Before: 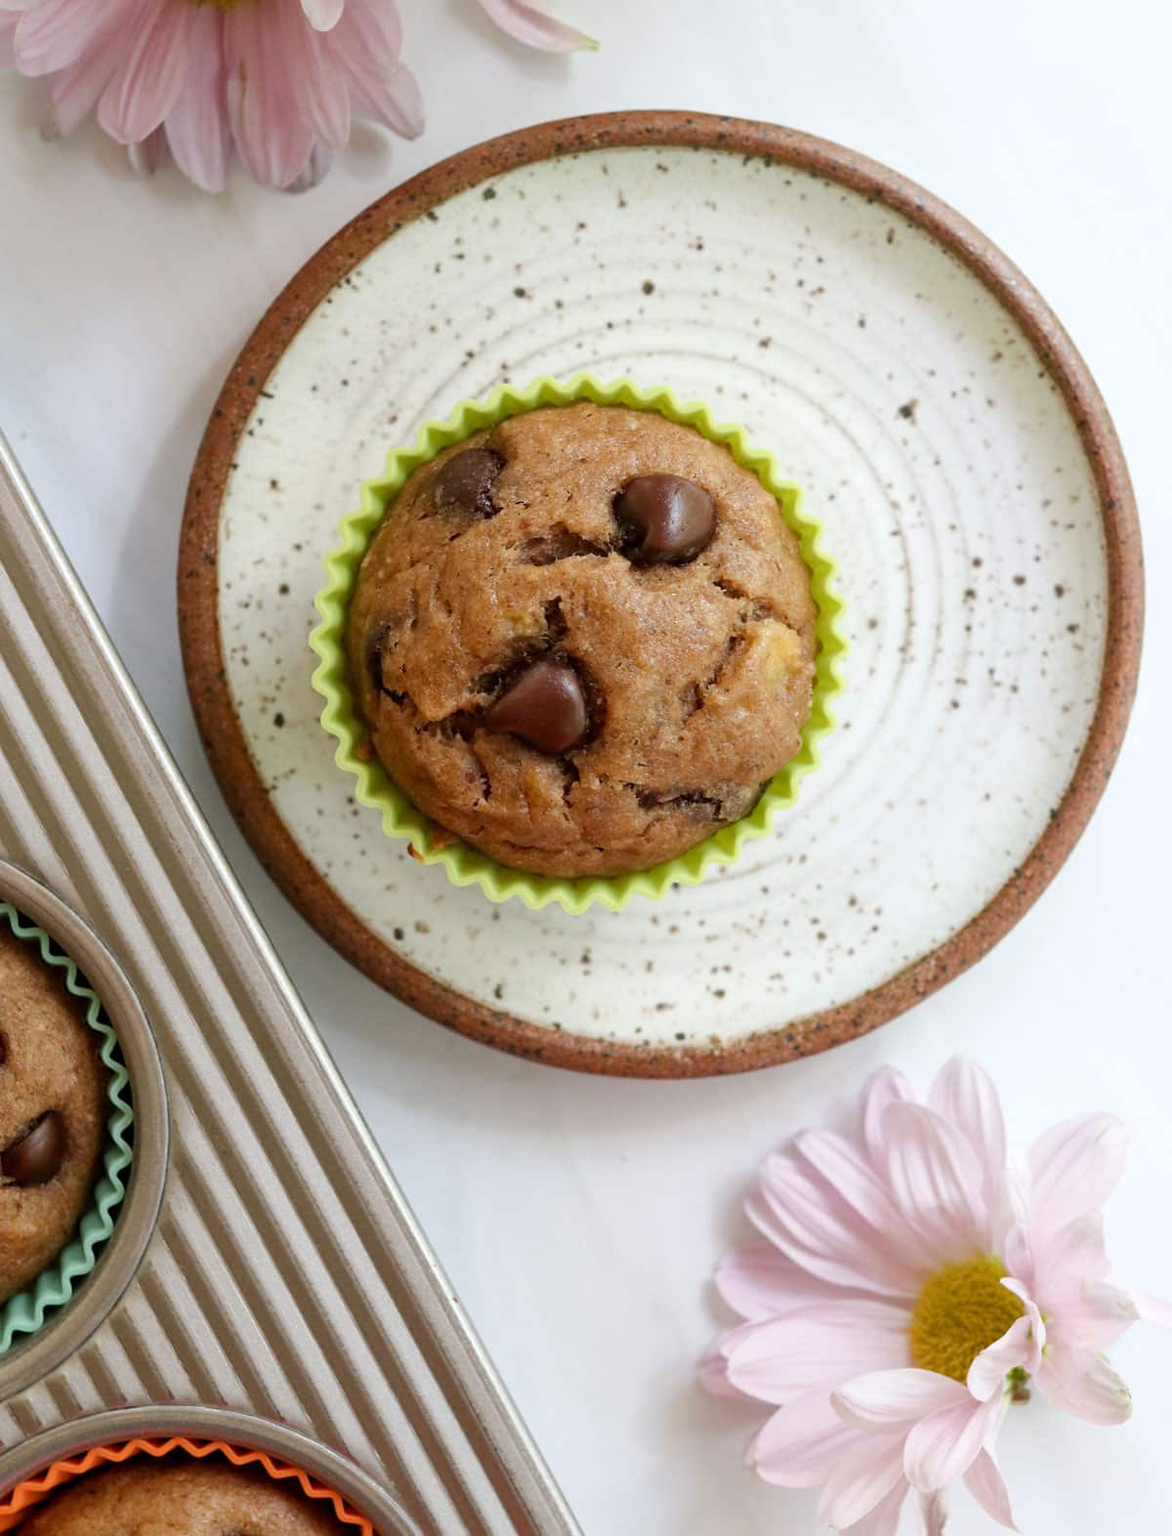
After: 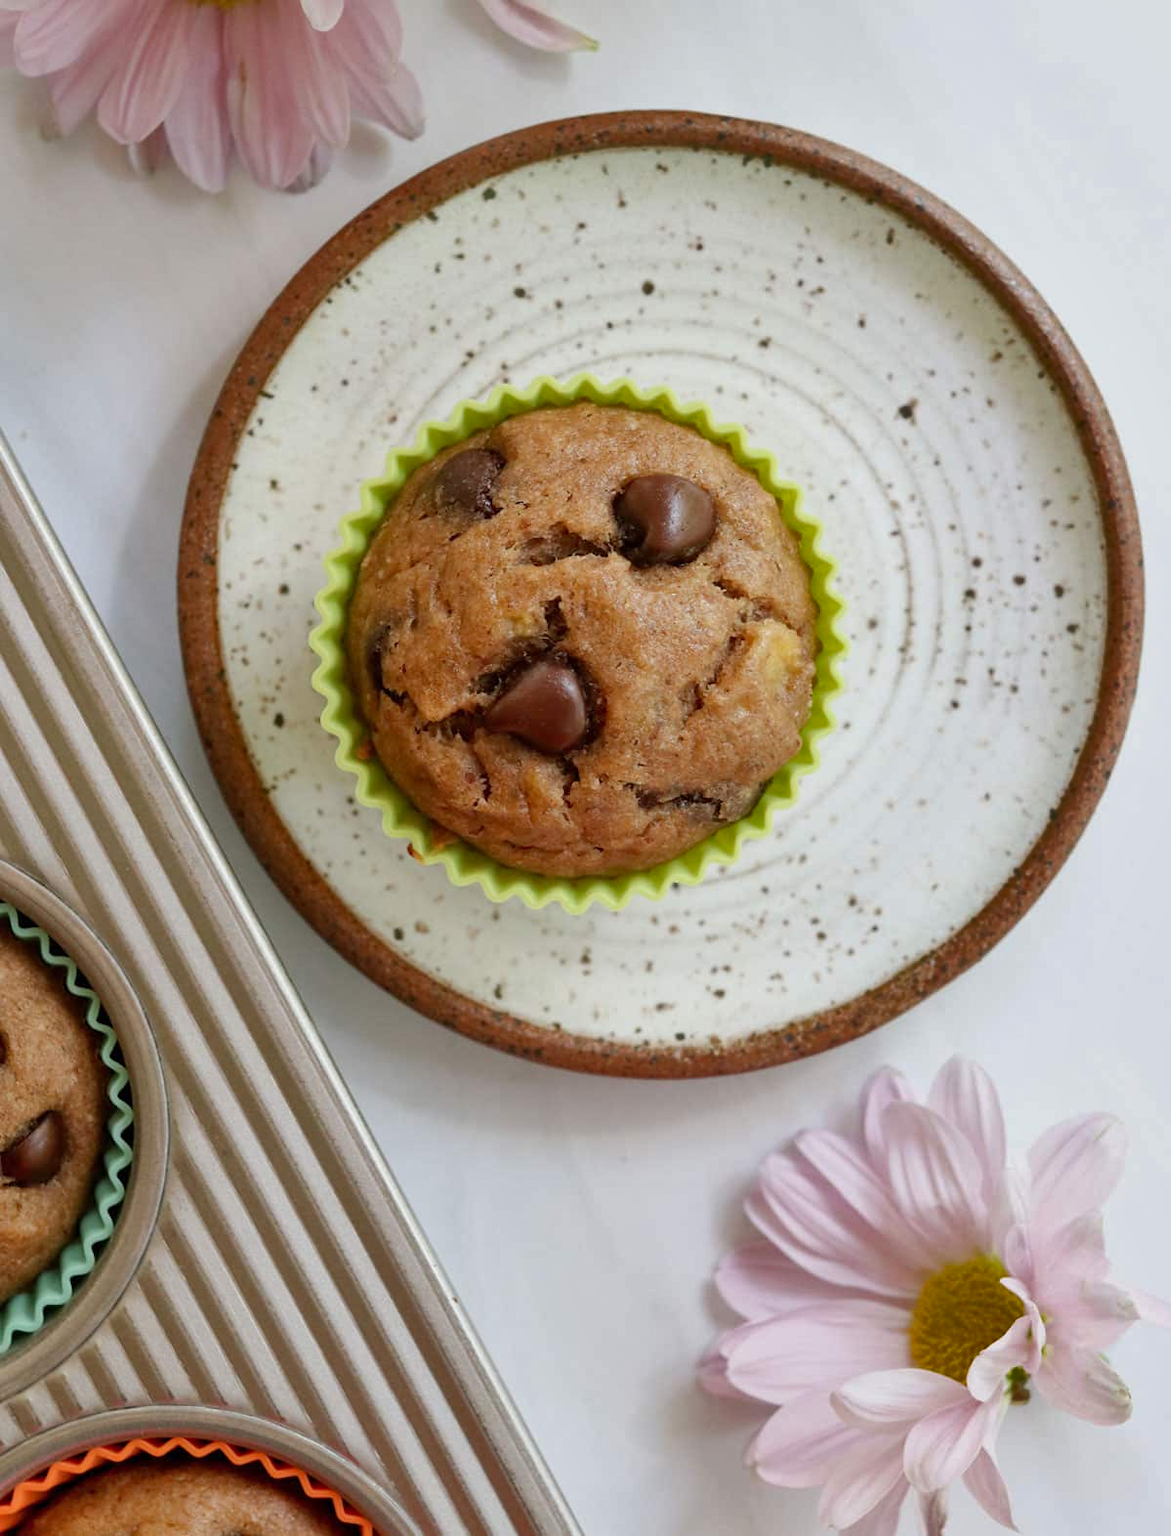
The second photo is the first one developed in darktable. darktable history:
tone equalizer: on, module defaults
shadows and highlights: soften with gaussian
levels: levels [0, 0.478, 1]
exposure: exposure -0.242 EV, compensate highlight preservation false
